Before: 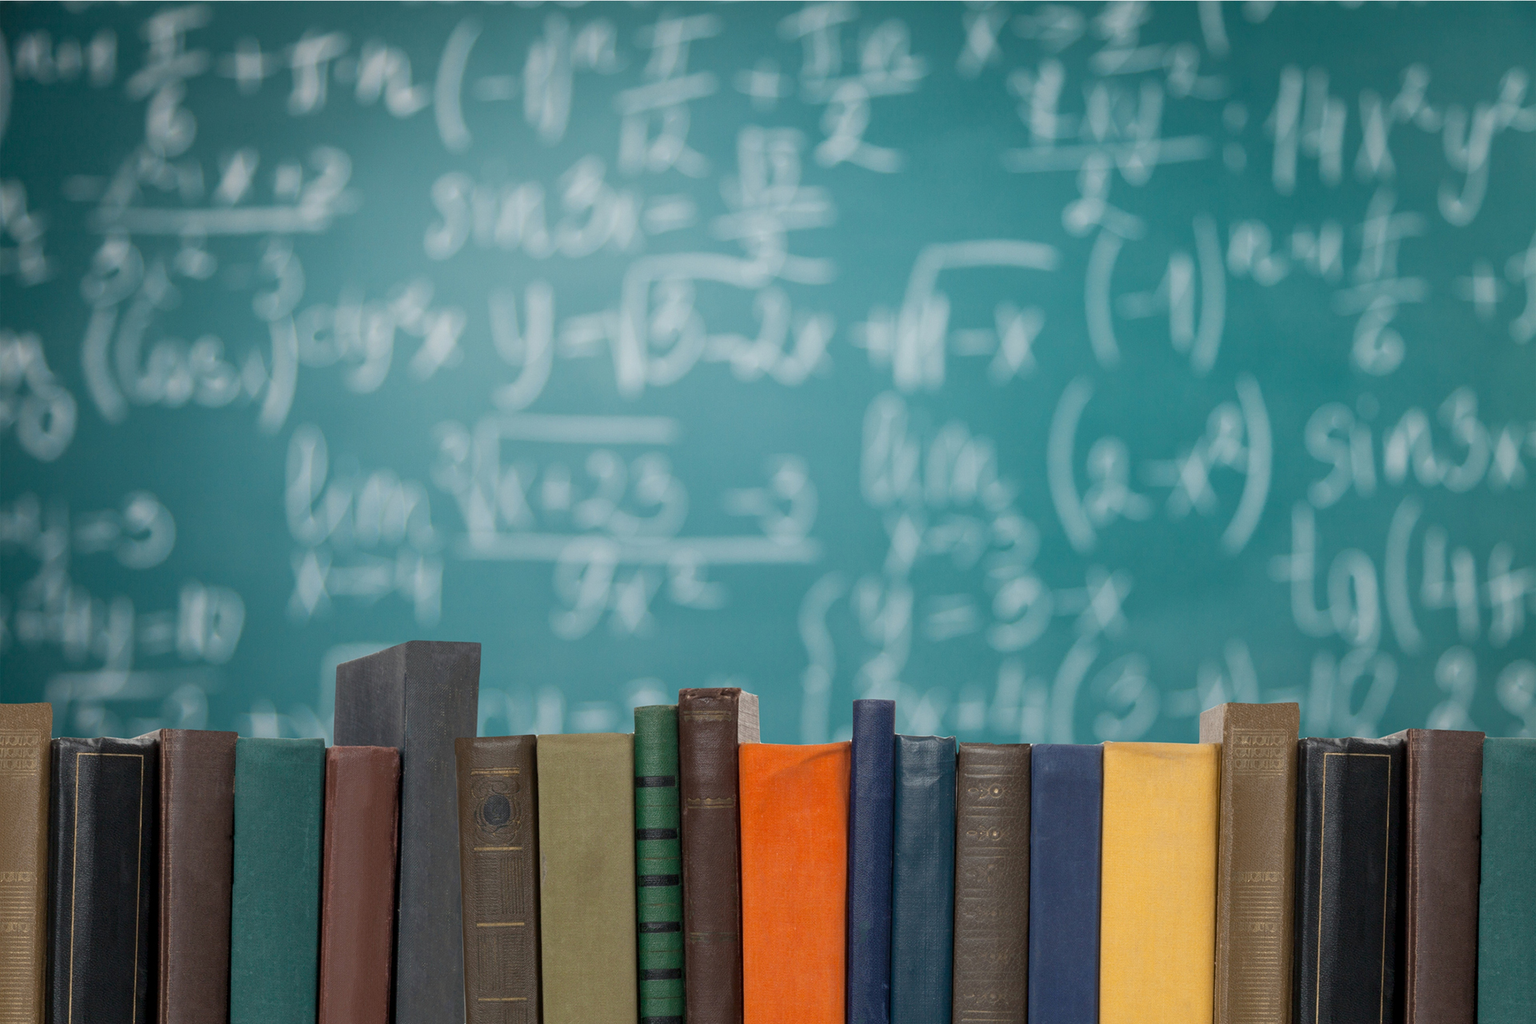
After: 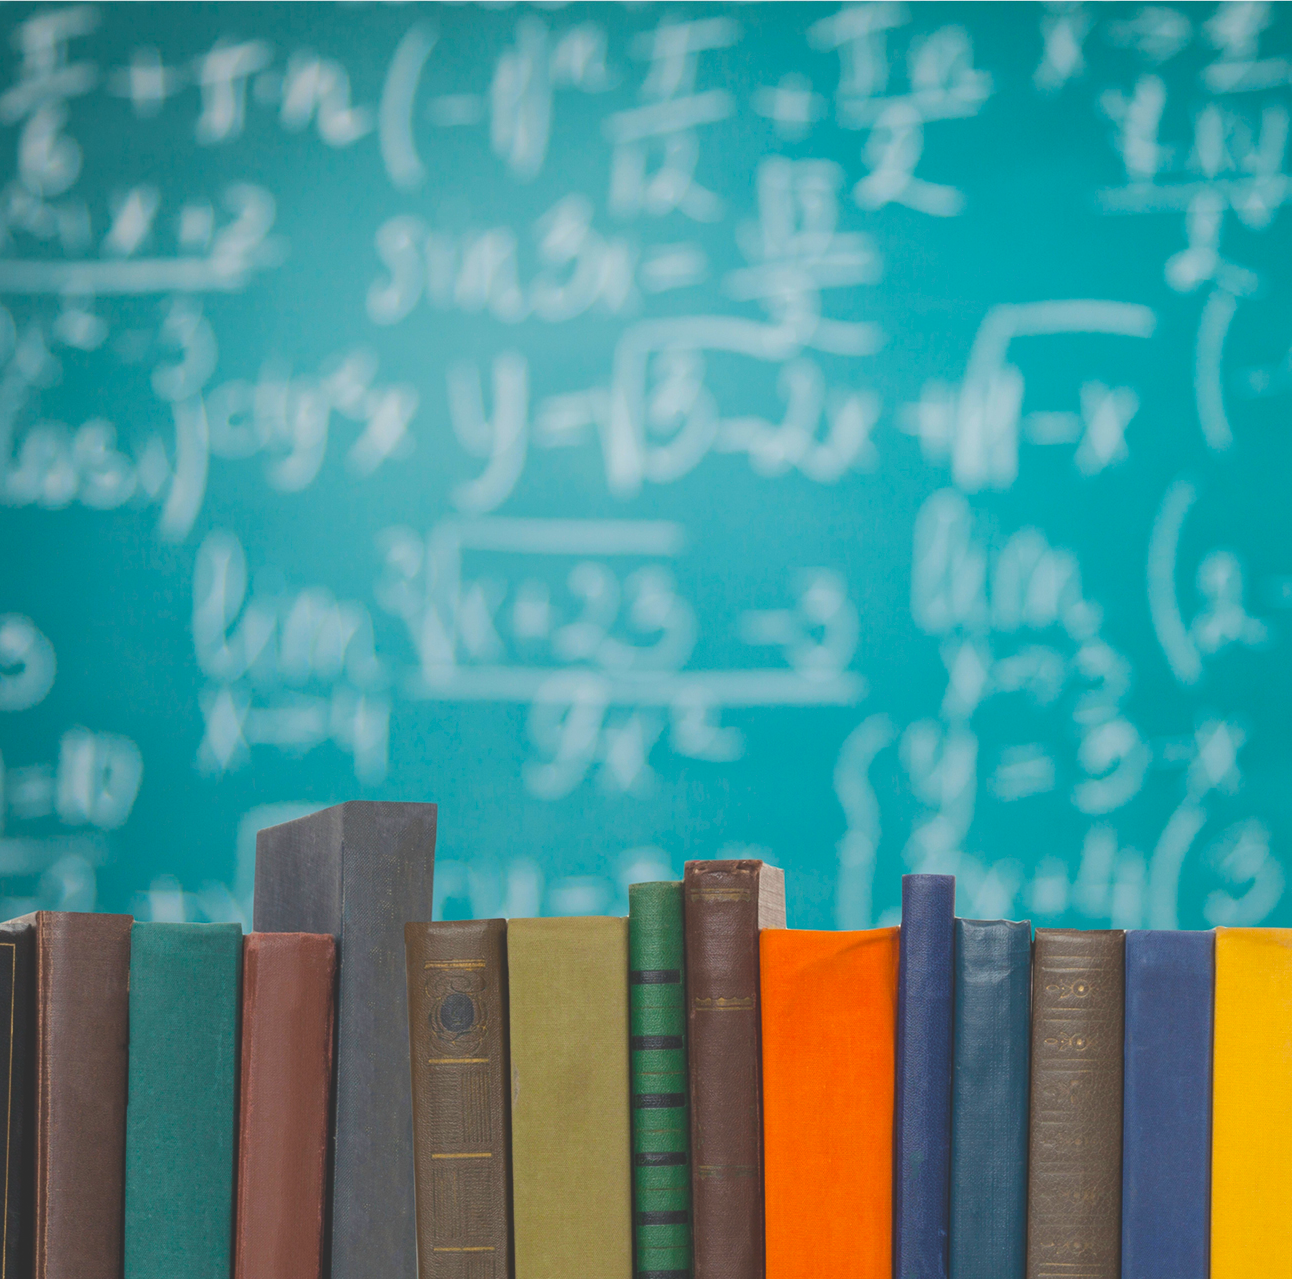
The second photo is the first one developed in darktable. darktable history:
crop and rotate: left 8.579%, right 24.098%
color balance rgb: linear chroma grading › global chroma 20.432%, perceptual saturation grading › global saturation 19.393%, perceptual brilliance grading › mid-tones 10.638%, perceptual brilliance grading › shadows 15.085%, global vibrance 20%
exposure: black level correction -0.022, exposure -0.031 EV, compensate exposure bias true, compensate highlight preservation false
